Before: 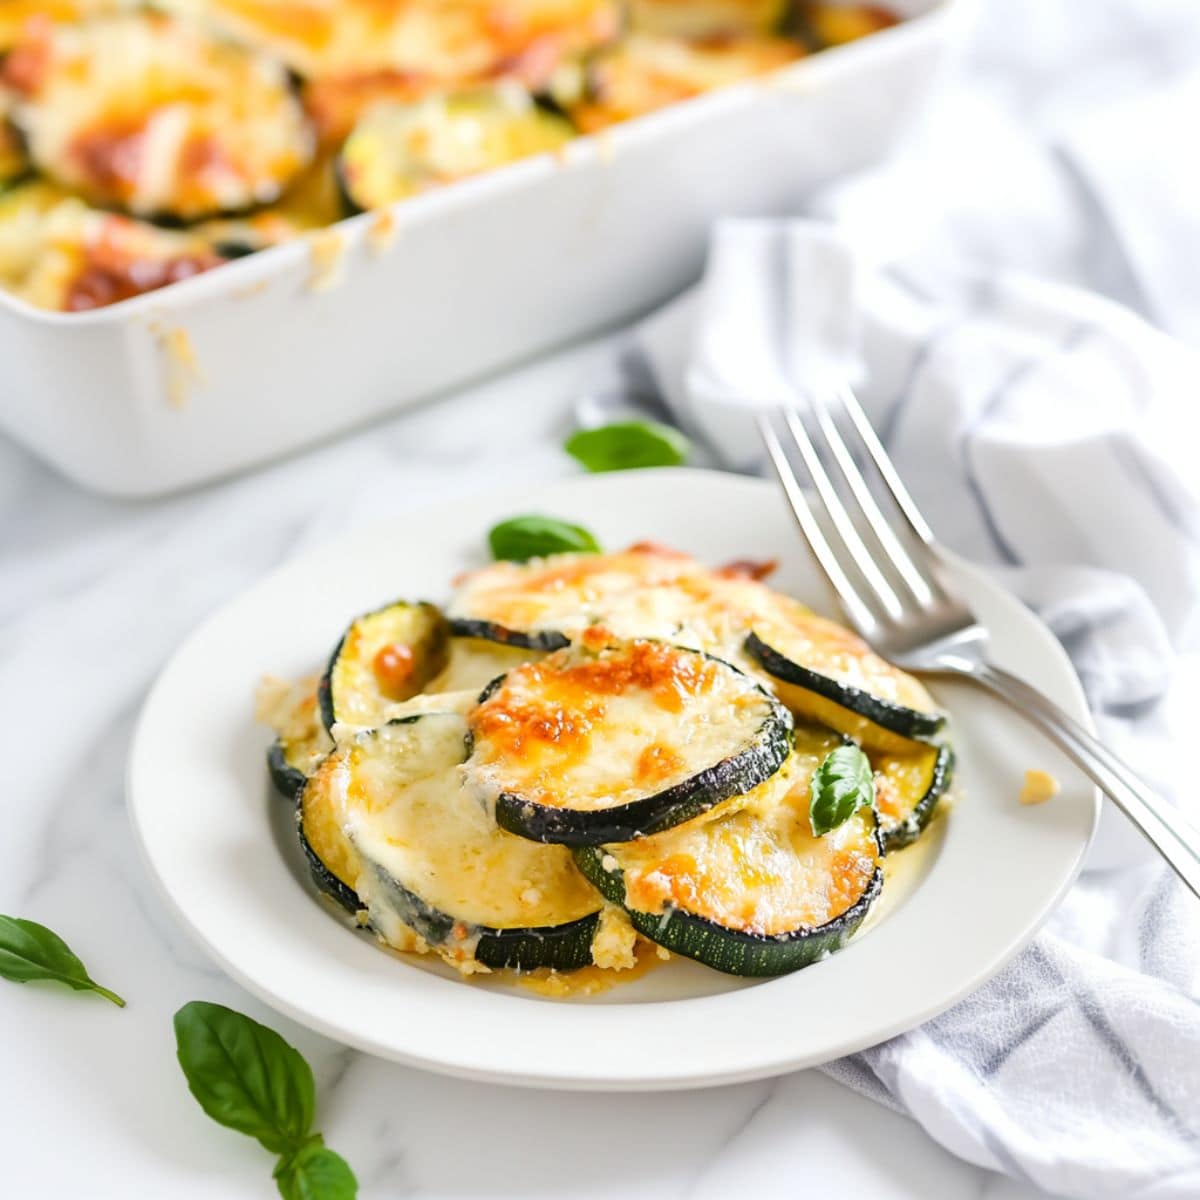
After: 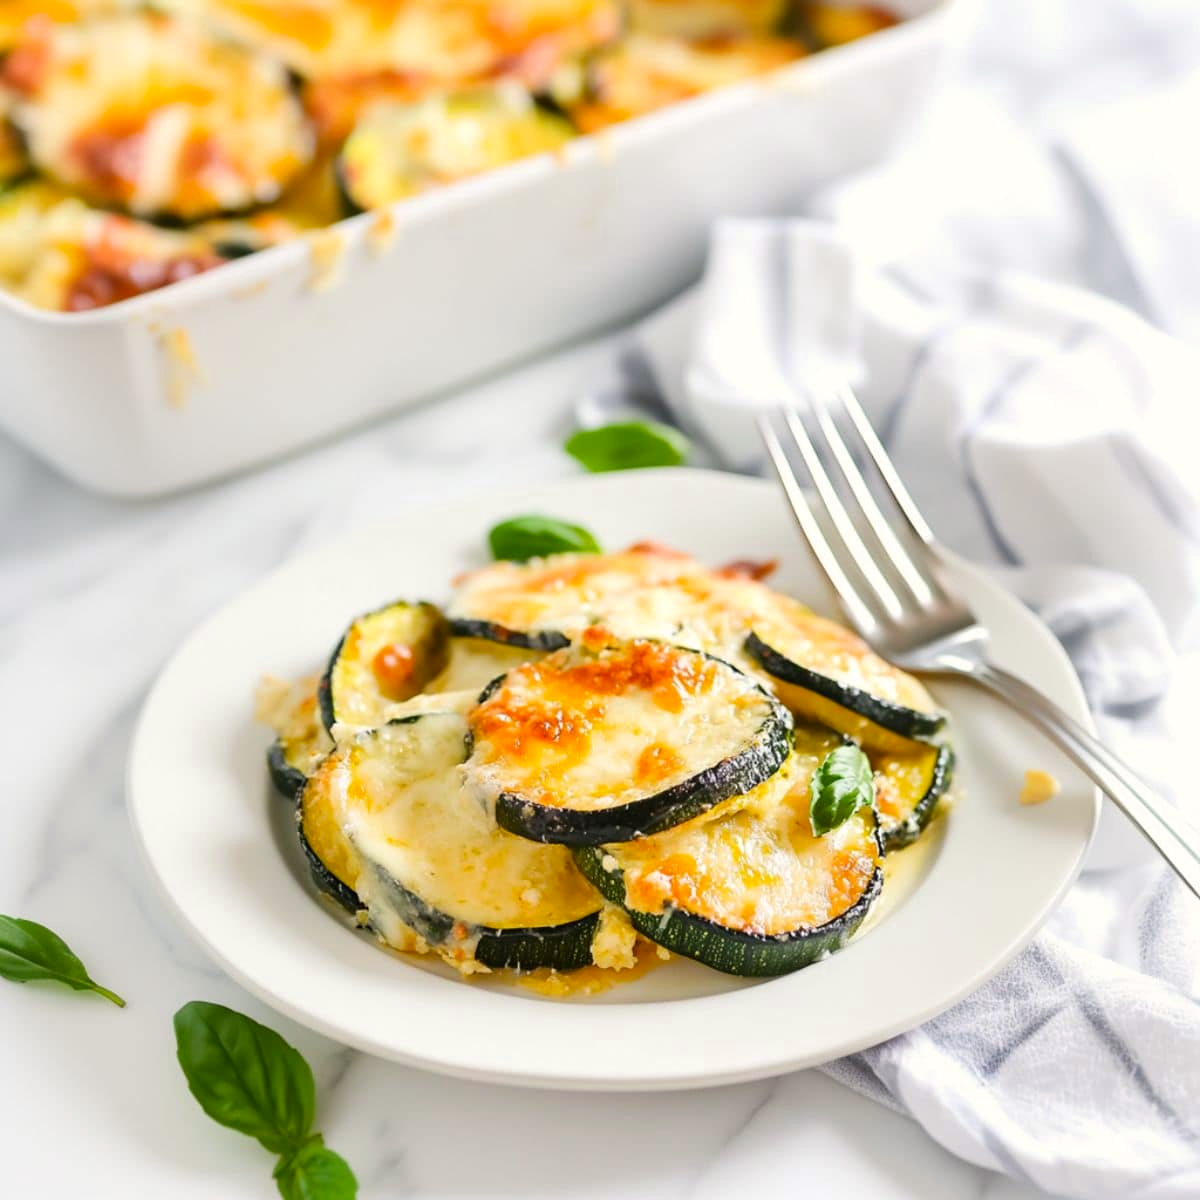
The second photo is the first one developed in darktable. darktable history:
color correction: highlights a* 0.599, highlights b* 2.87, saturation 1.09
